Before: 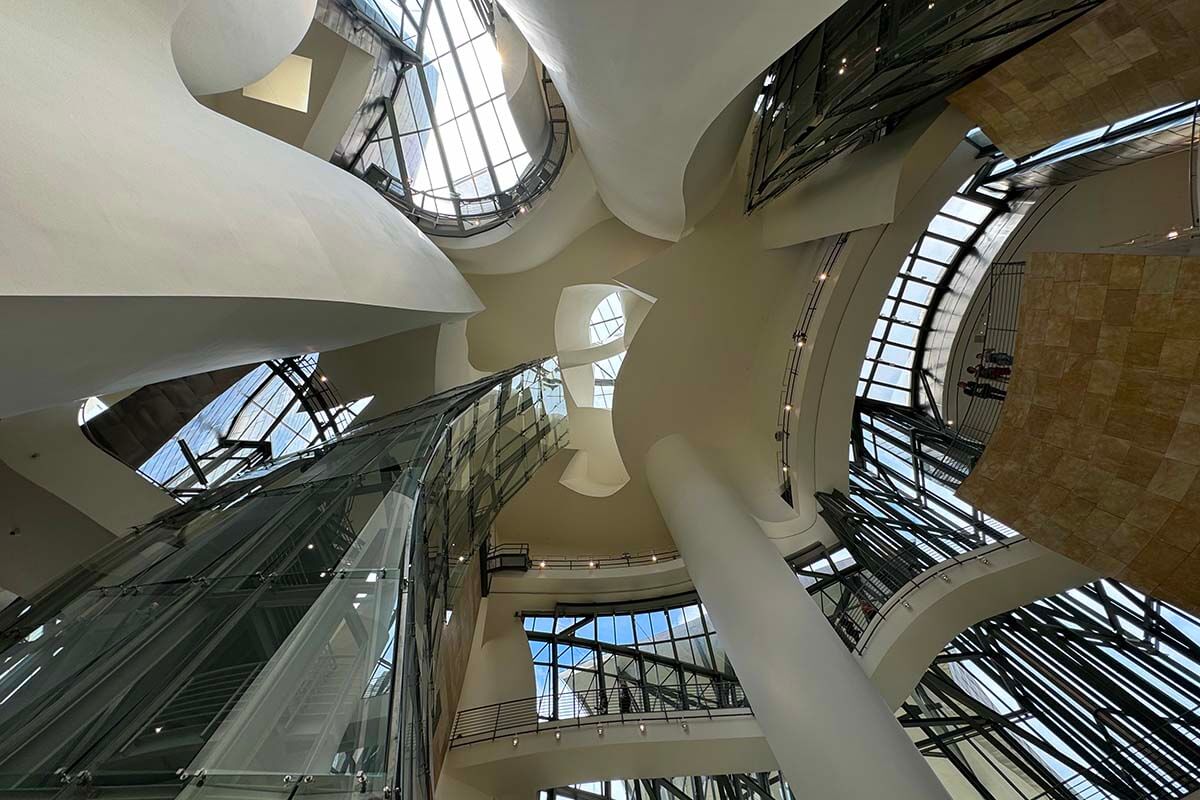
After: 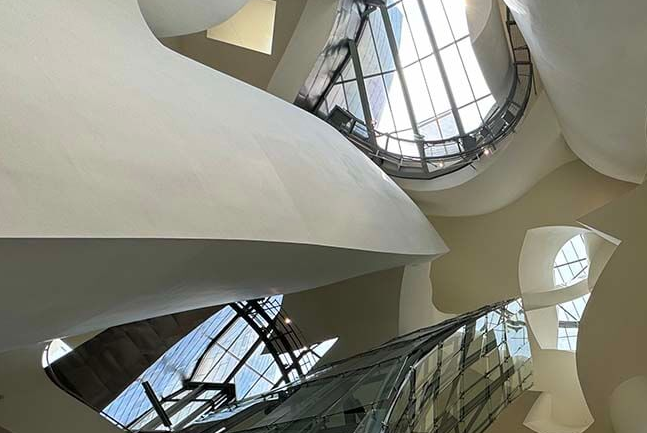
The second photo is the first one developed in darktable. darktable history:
crop and rotate: left 3.041%, top 7.478%, right 42.999%, bottom 38.33%
local contrast: mode bilateral grid, contrast 15, coarseness 35, detail 103%, midtone range 0.2
